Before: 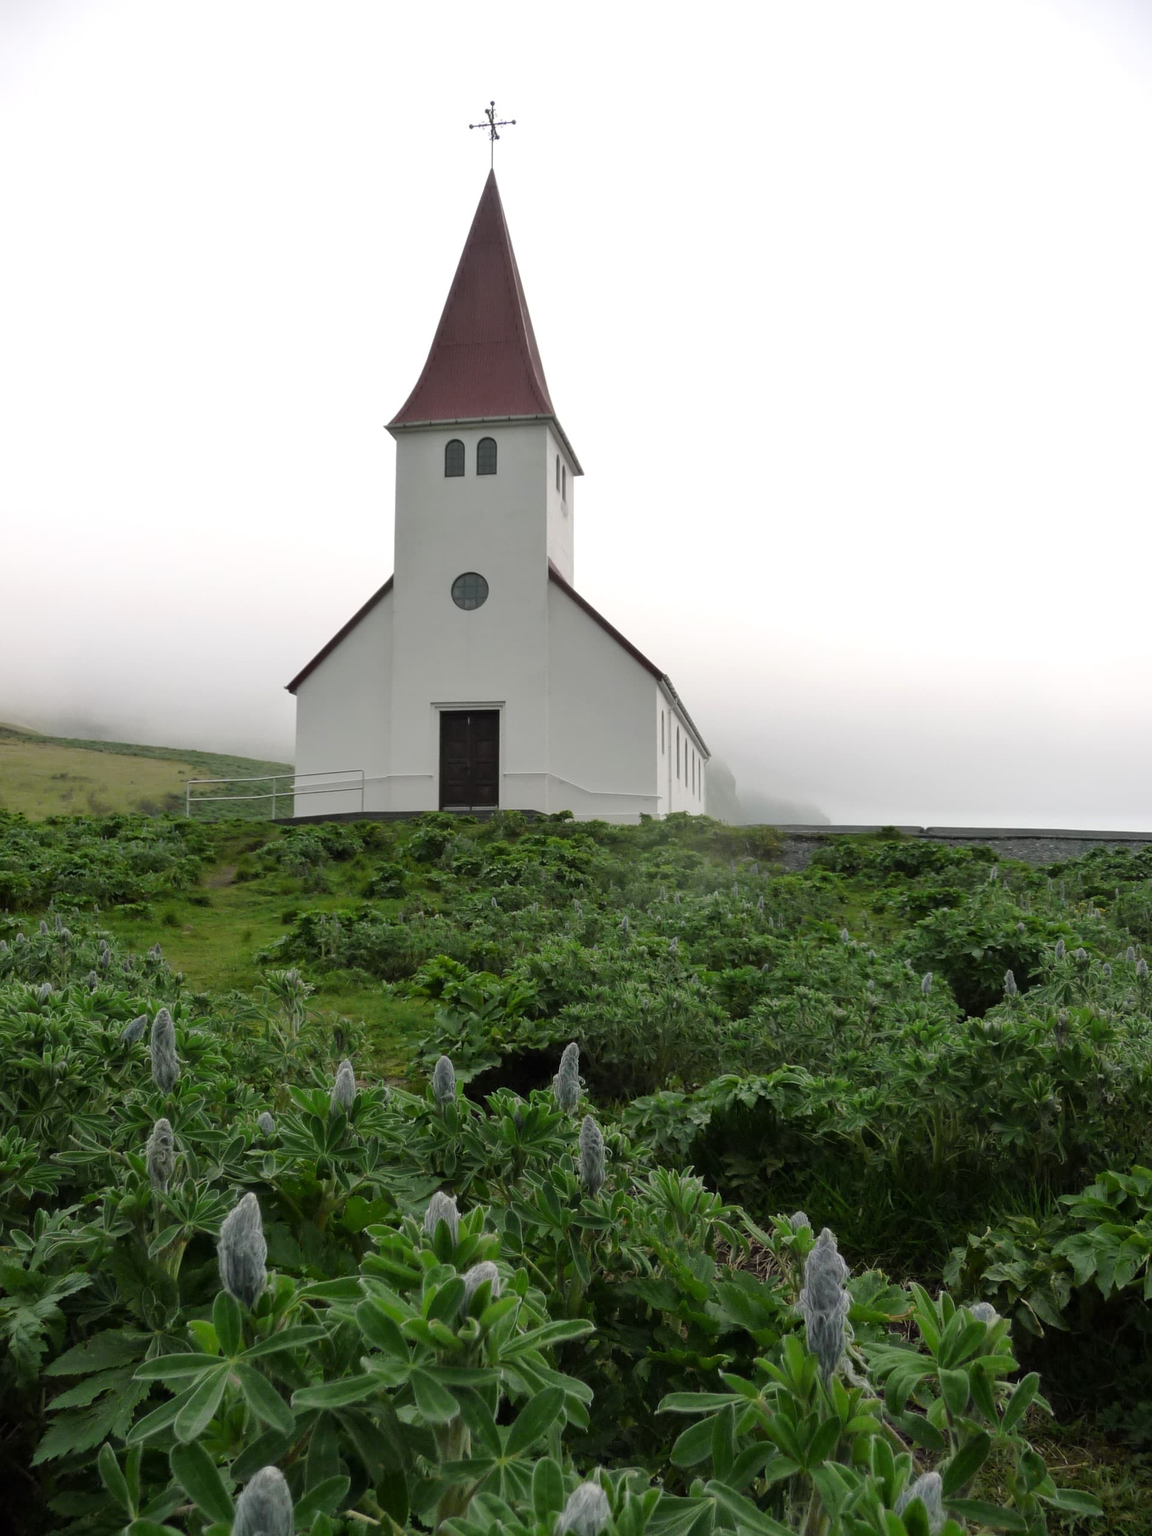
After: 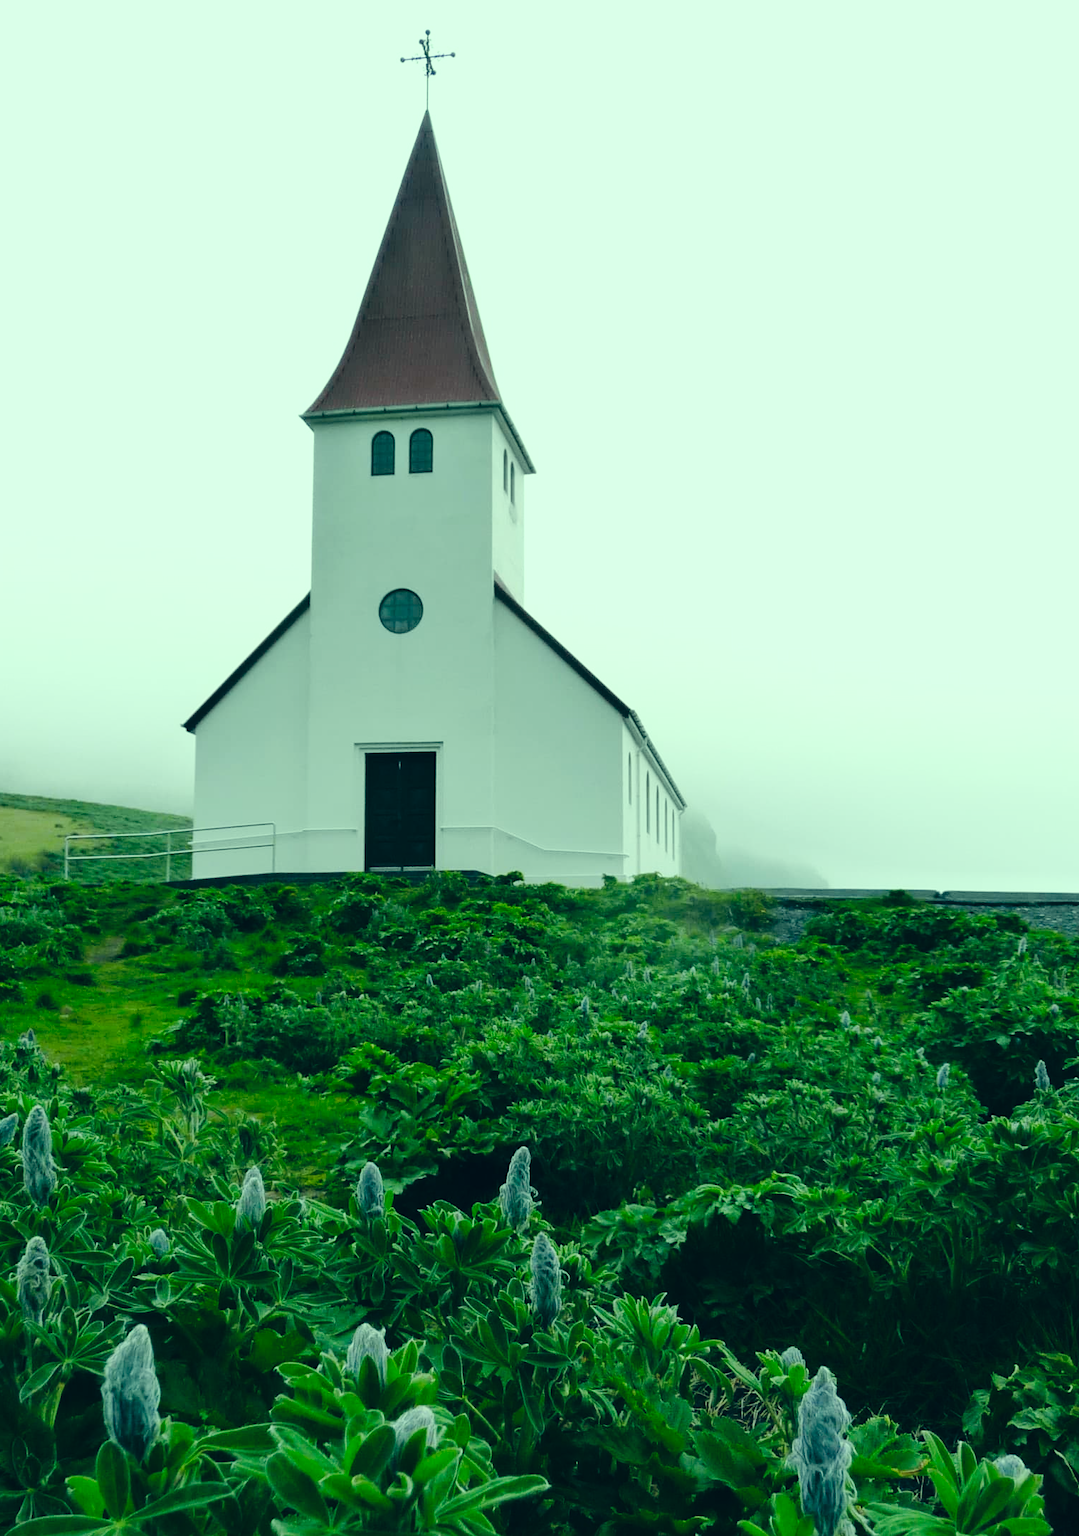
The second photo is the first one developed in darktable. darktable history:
base curve: curves: ch0 [(0, 0) (0.036, 0.025) (0.121, 0.166) (0.206, 0.329) (0.605, 0.79) (1, 1)], preserve colors none
crop: left 11.482%, top 4.991%, right 9.555%, bottom 10.696%
color correction: highlights a* -19.72, highlights b* 9.8, shadows a* -19.71, shadows b* -11.33
exposure: exposure -0.043 EV, compensate exposure bias true, compensate highlight preservation false
